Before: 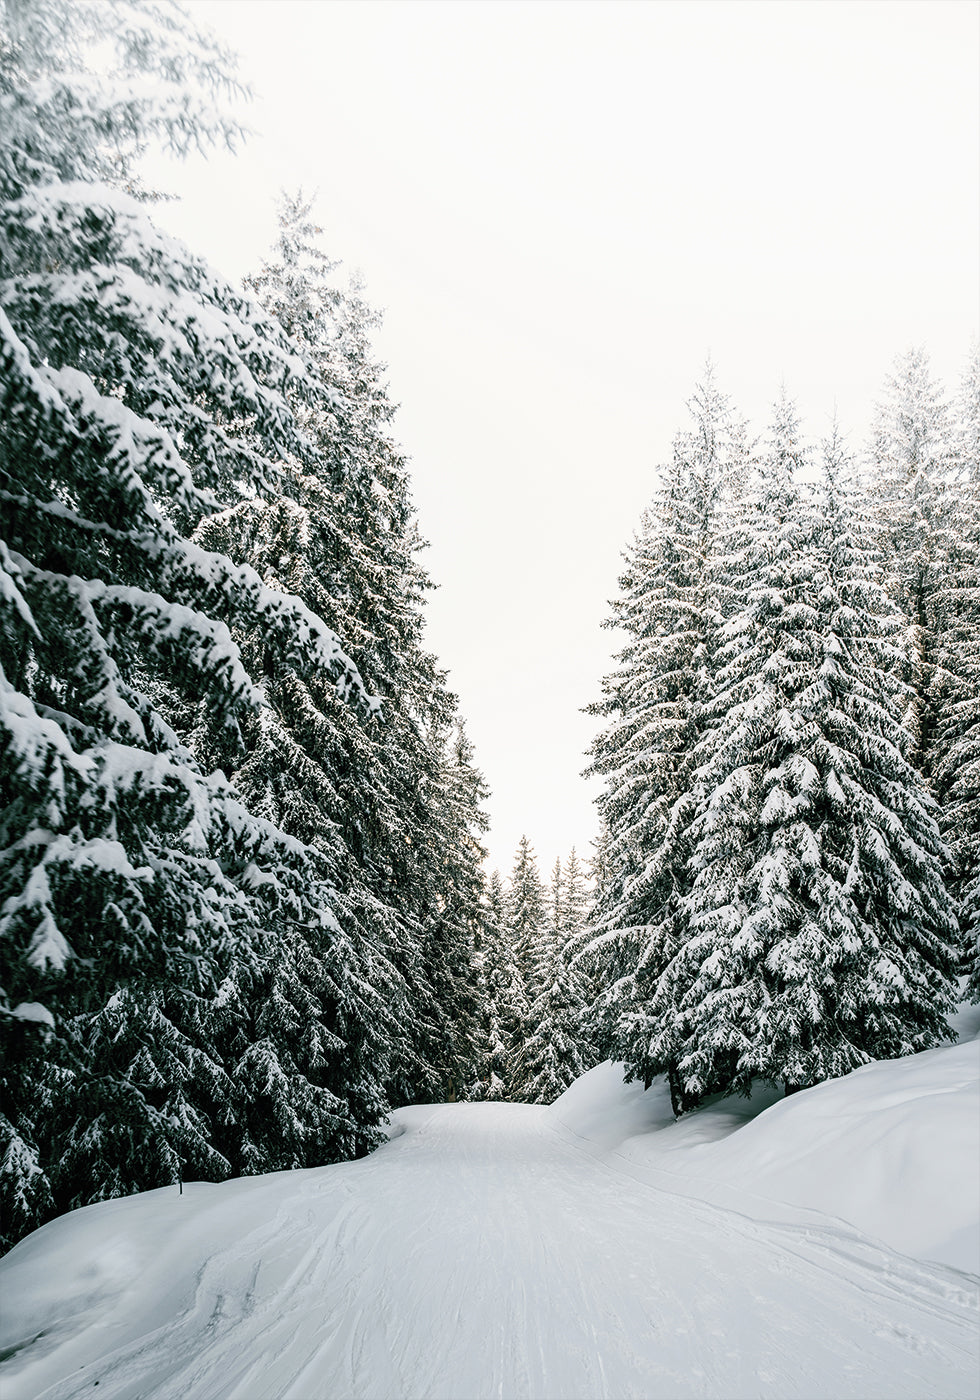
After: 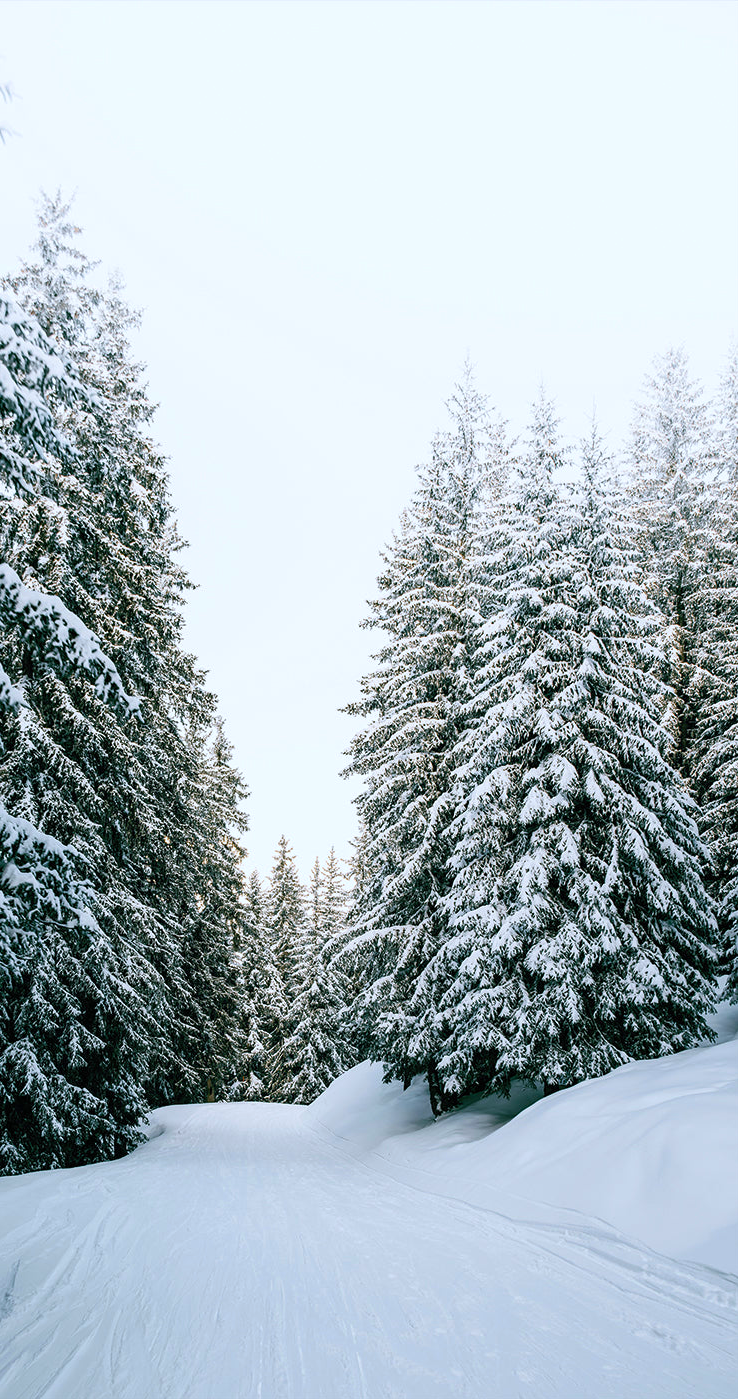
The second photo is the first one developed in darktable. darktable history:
color balance rgb: linear chroma grading › global chroma 15%, perceptual saturation grading › global saturation 30%
crop and rotate: left 24.6%
white balance: red 0.967, blue 1.049
